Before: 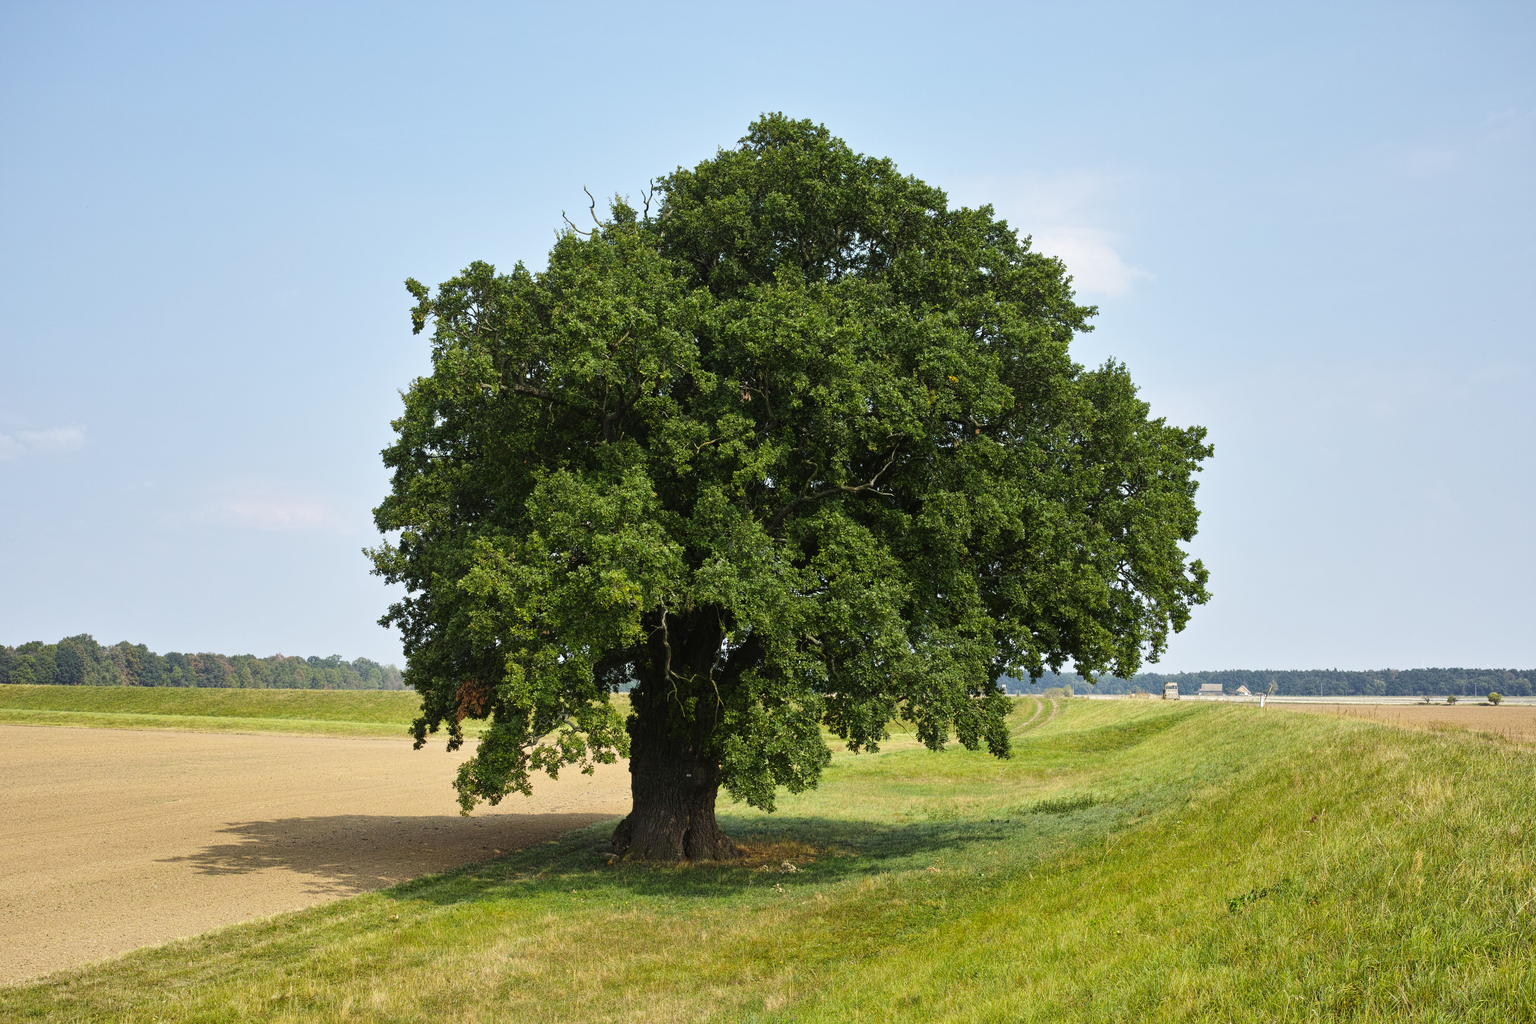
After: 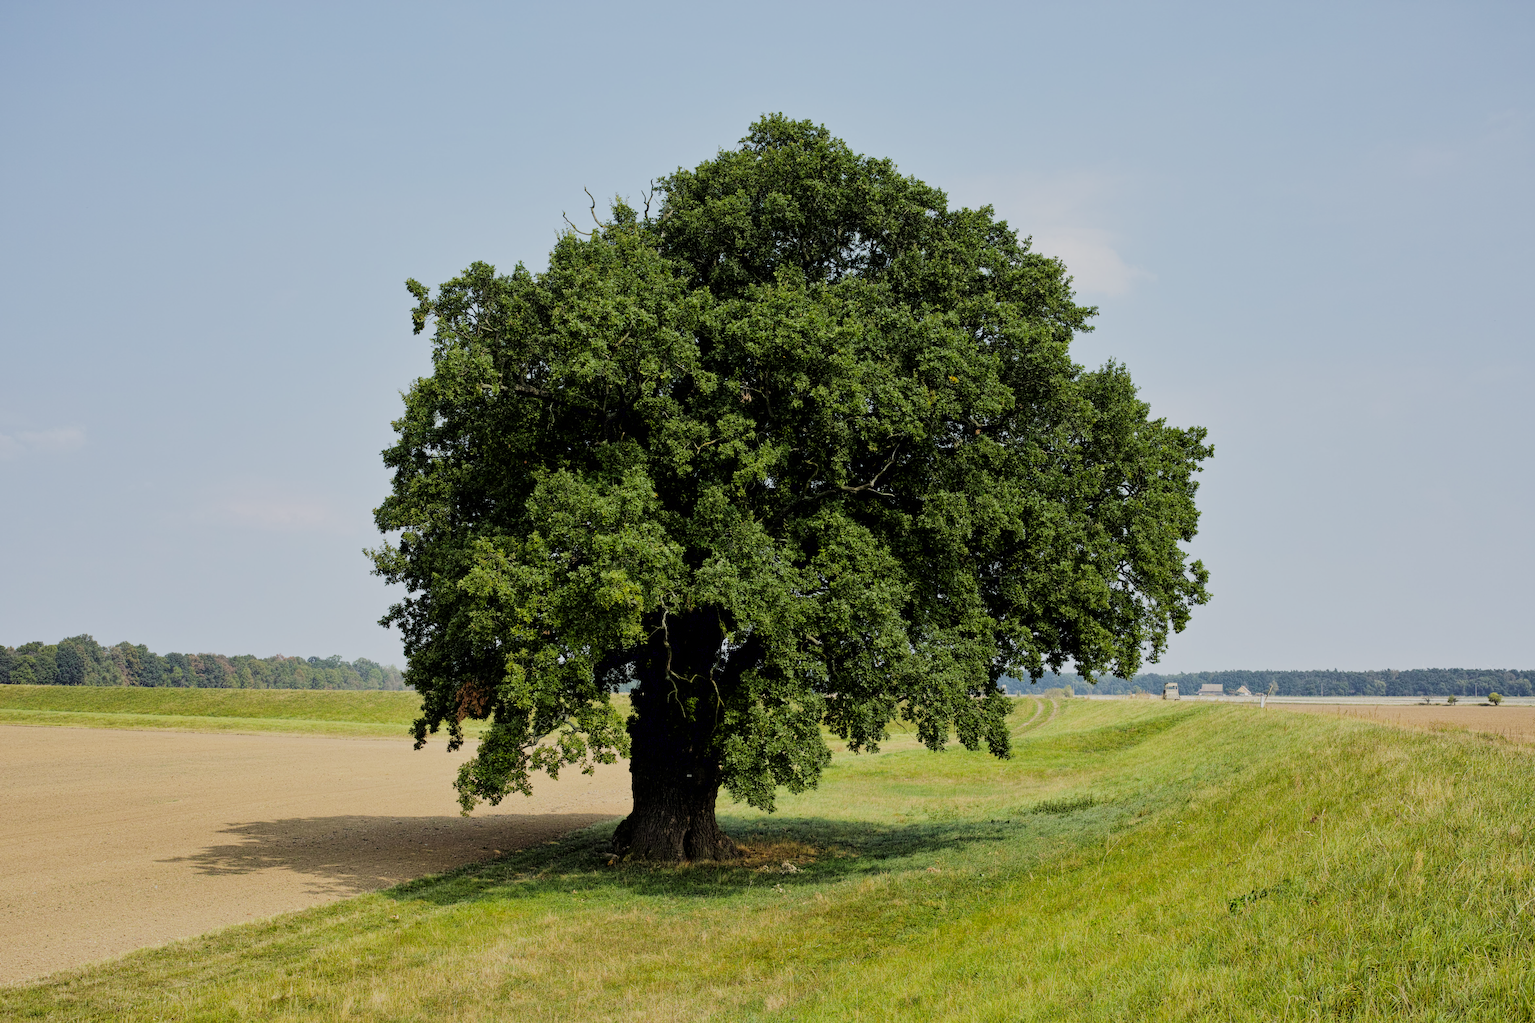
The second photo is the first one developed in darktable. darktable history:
filmic rgb: black relative exposure -9.24 EV, white relative exposure 6.79 EV, hardness 3.06, contrast 1.053
exposure: black level correction 0.005, exposure 0.002 EV, compensate exposure bias true, compensate highlight preservation false
